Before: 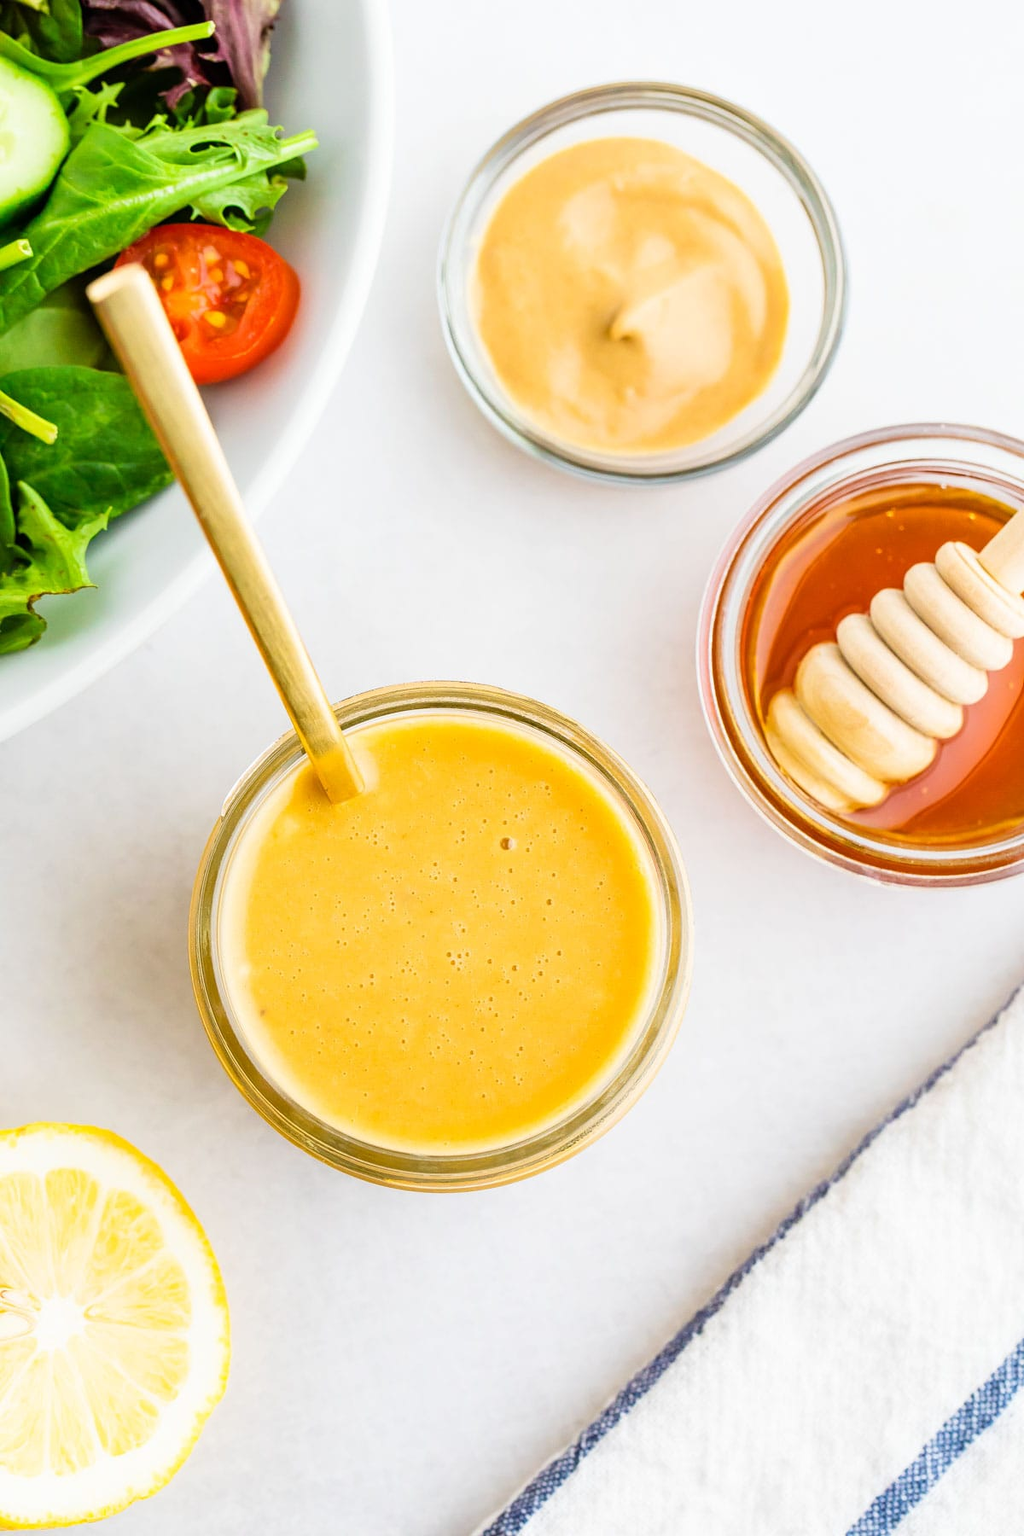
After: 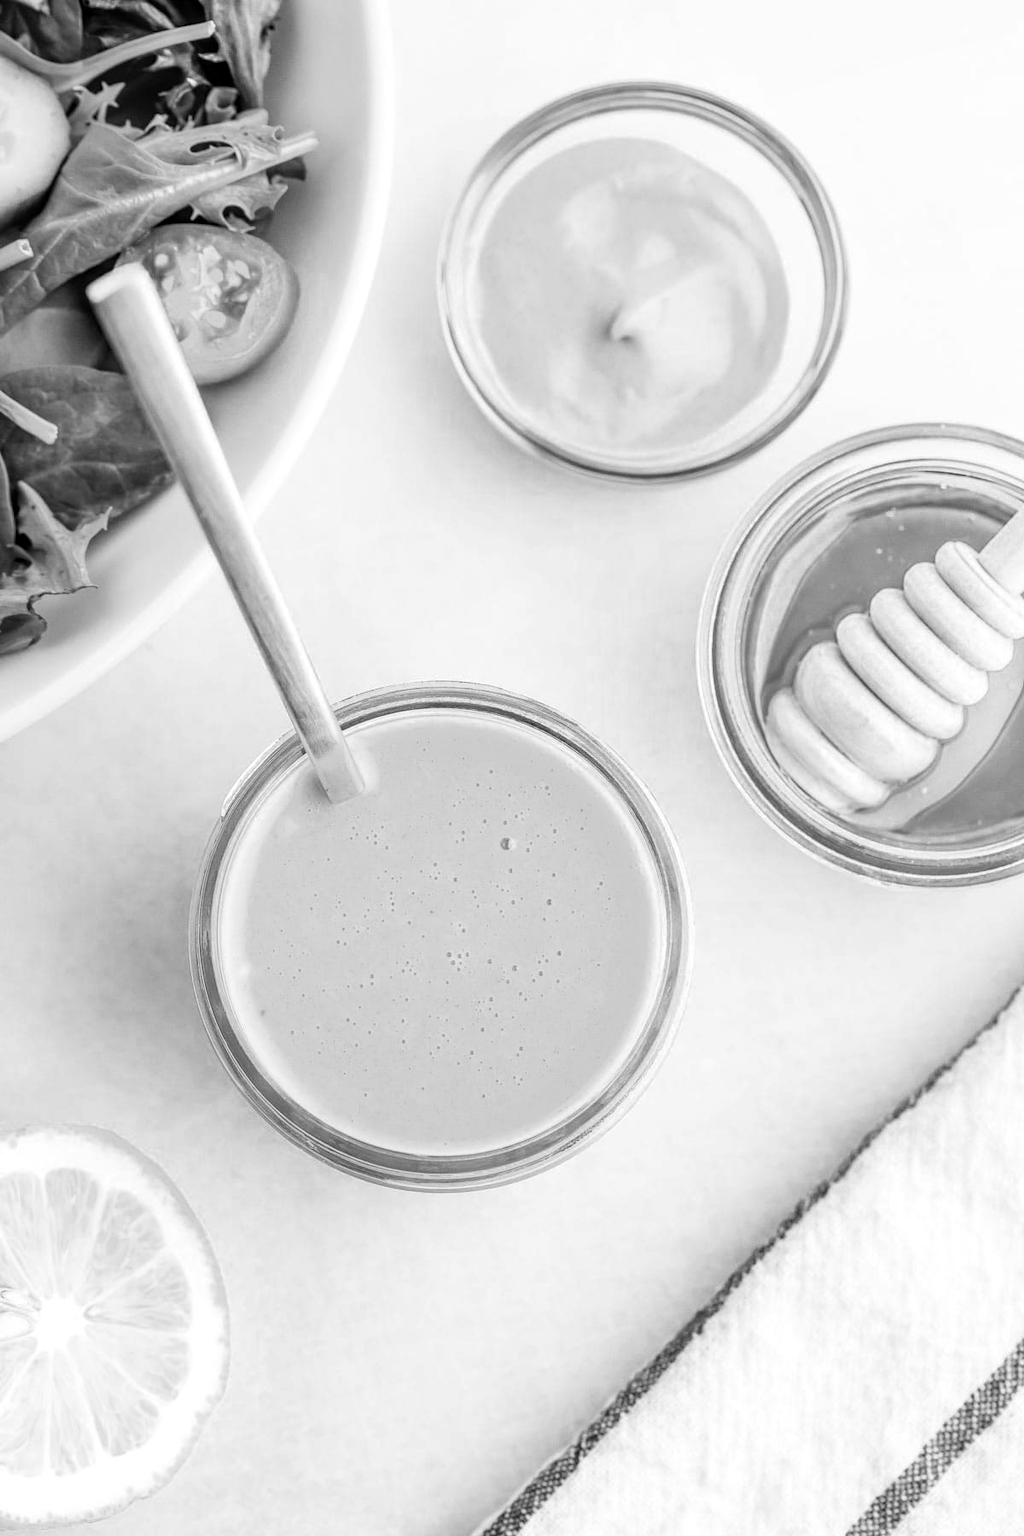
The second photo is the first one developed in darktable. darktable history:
local contrast: on, module defaults
color zones: curves: ch0 [(0.004, 0.588) (0.116, 0.636) (0.259, 0.476) (0.423, 0.464) (0.75, 0.5)]; ch1 [(0, 0) (0.143, 0) (0.286, 0) (0.429, 0) (0.571, 0) (0.714, 0) (0.857, 0)]
tone equalizer: edges refinement/feathering 500, mask exposure compensation -1.57 EV, preserve details no
